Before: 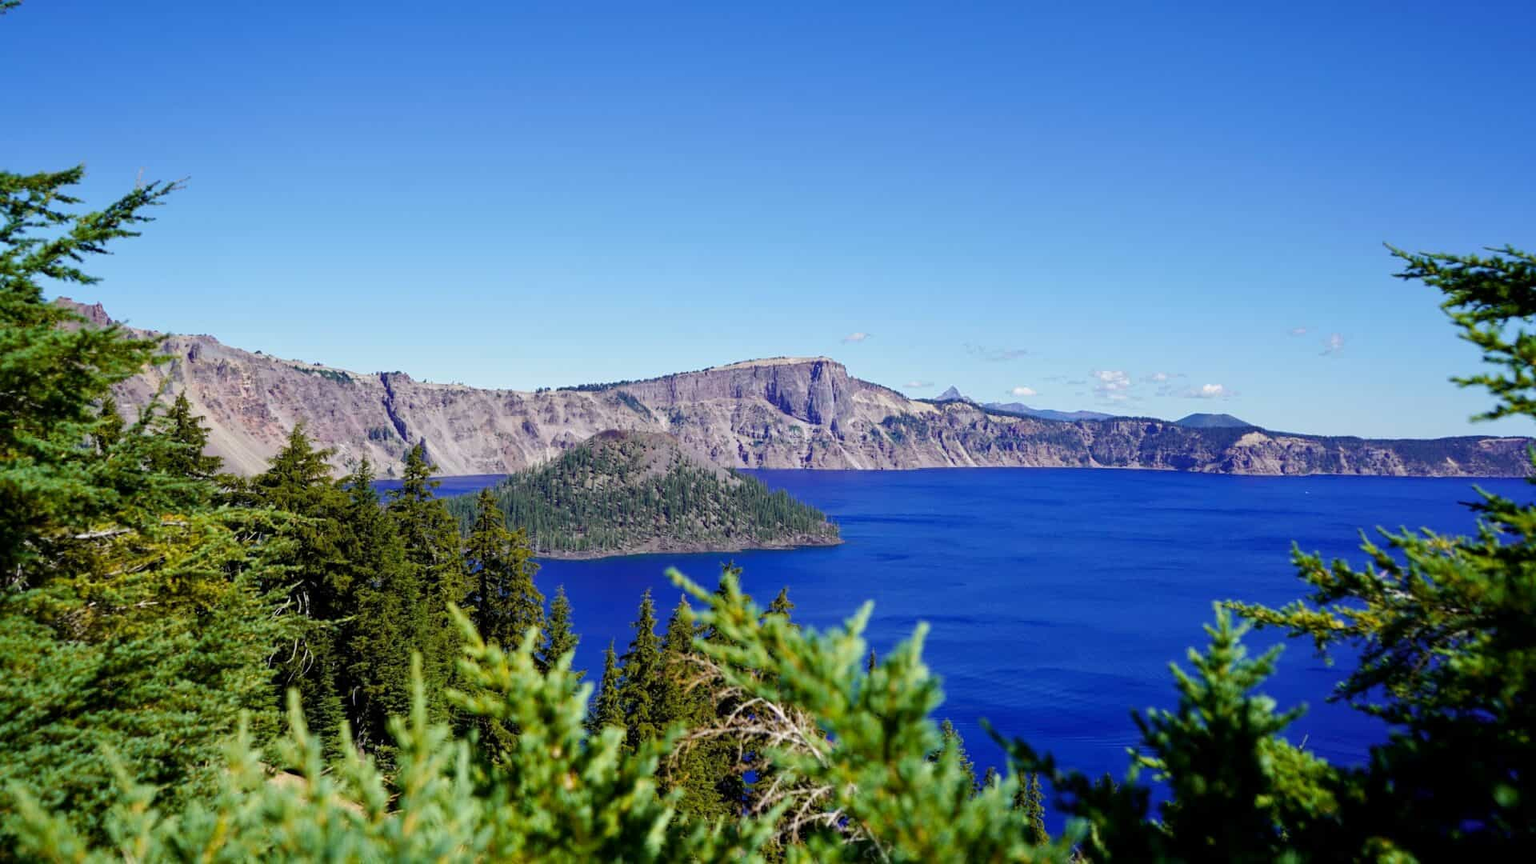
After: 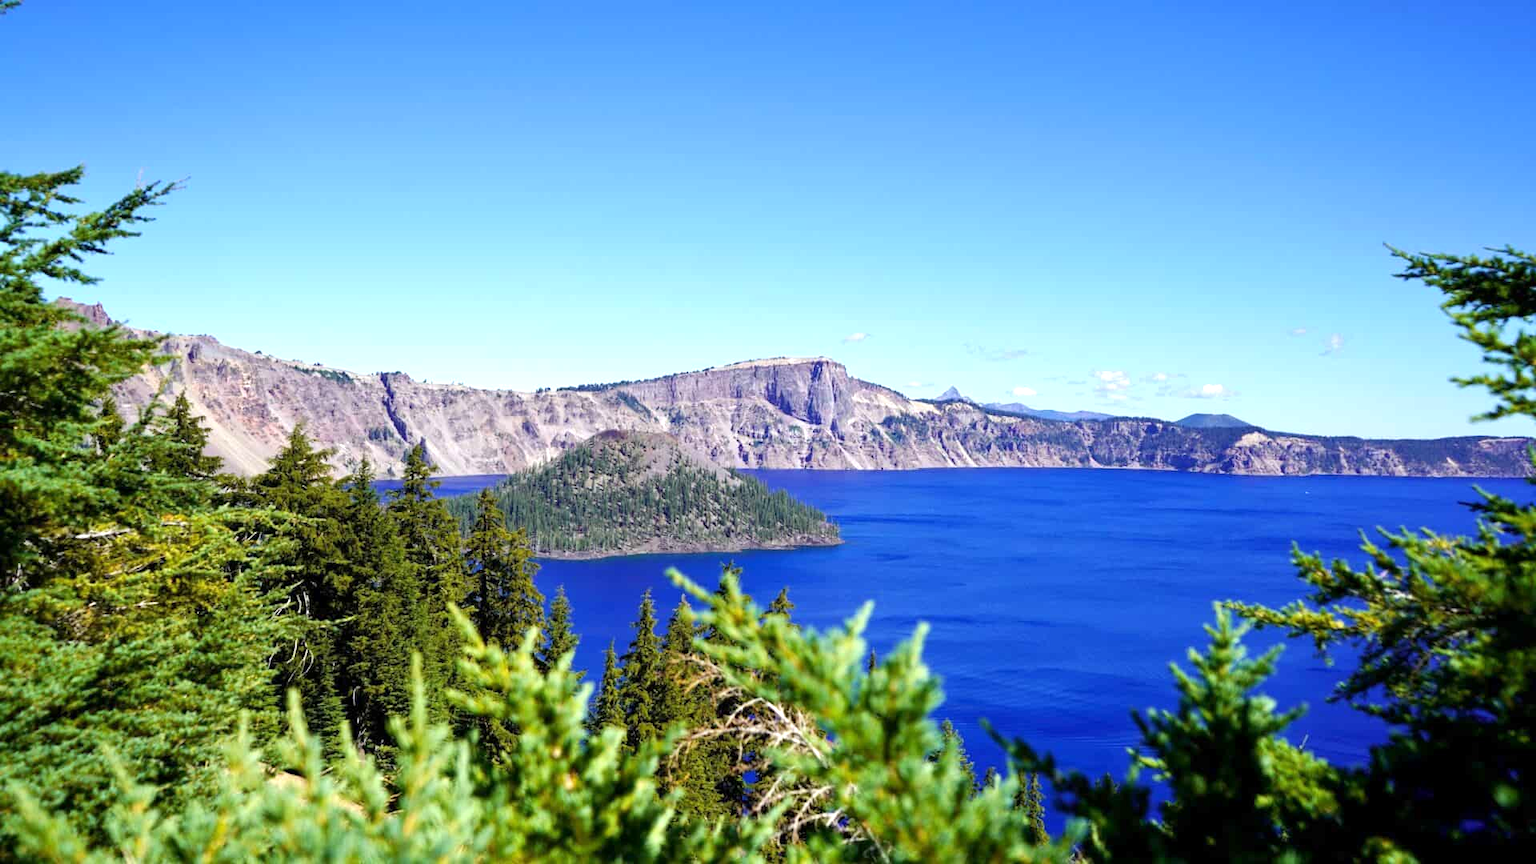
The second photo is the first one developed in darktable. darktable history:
exposure: exposure 0.669 EV, compensate highlight preservation false
color correction: highlights b* 0.029, saturation 0.995
